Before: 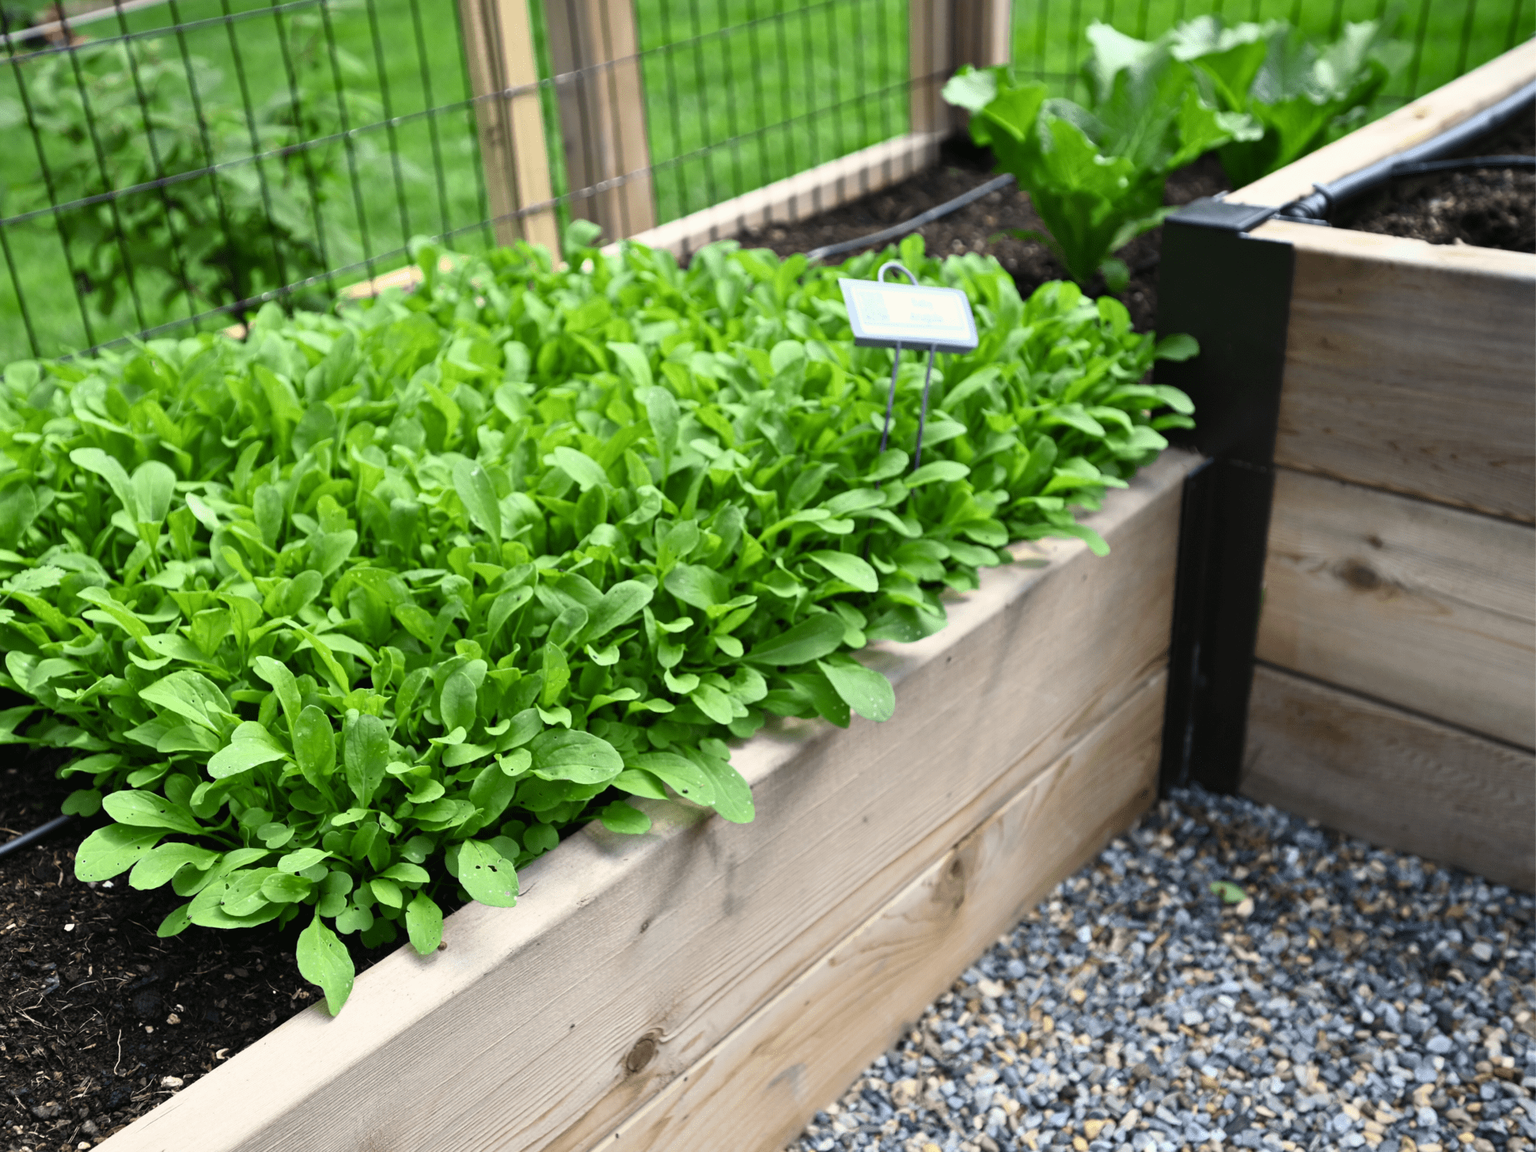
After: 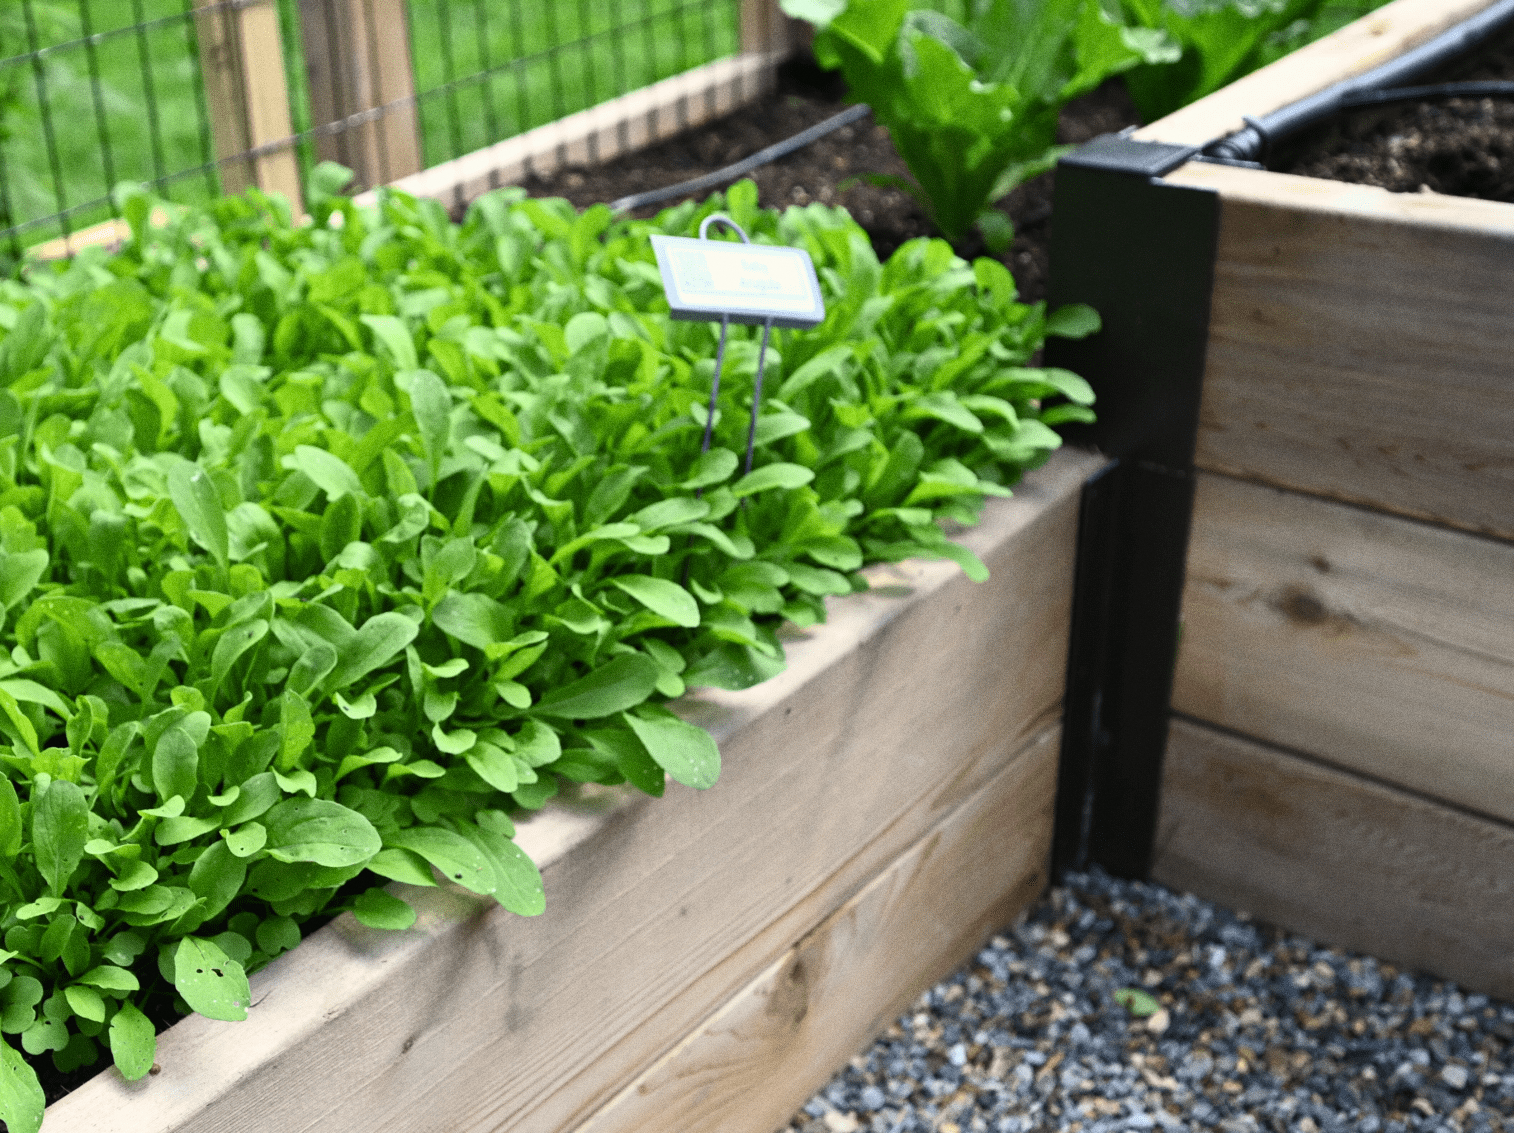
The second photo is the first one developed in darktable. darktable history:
crop and rotate: left 20.74%, top 7.912%, right 0.375%, bottom 13.378%
grain: coarseness 0.09 ISO
